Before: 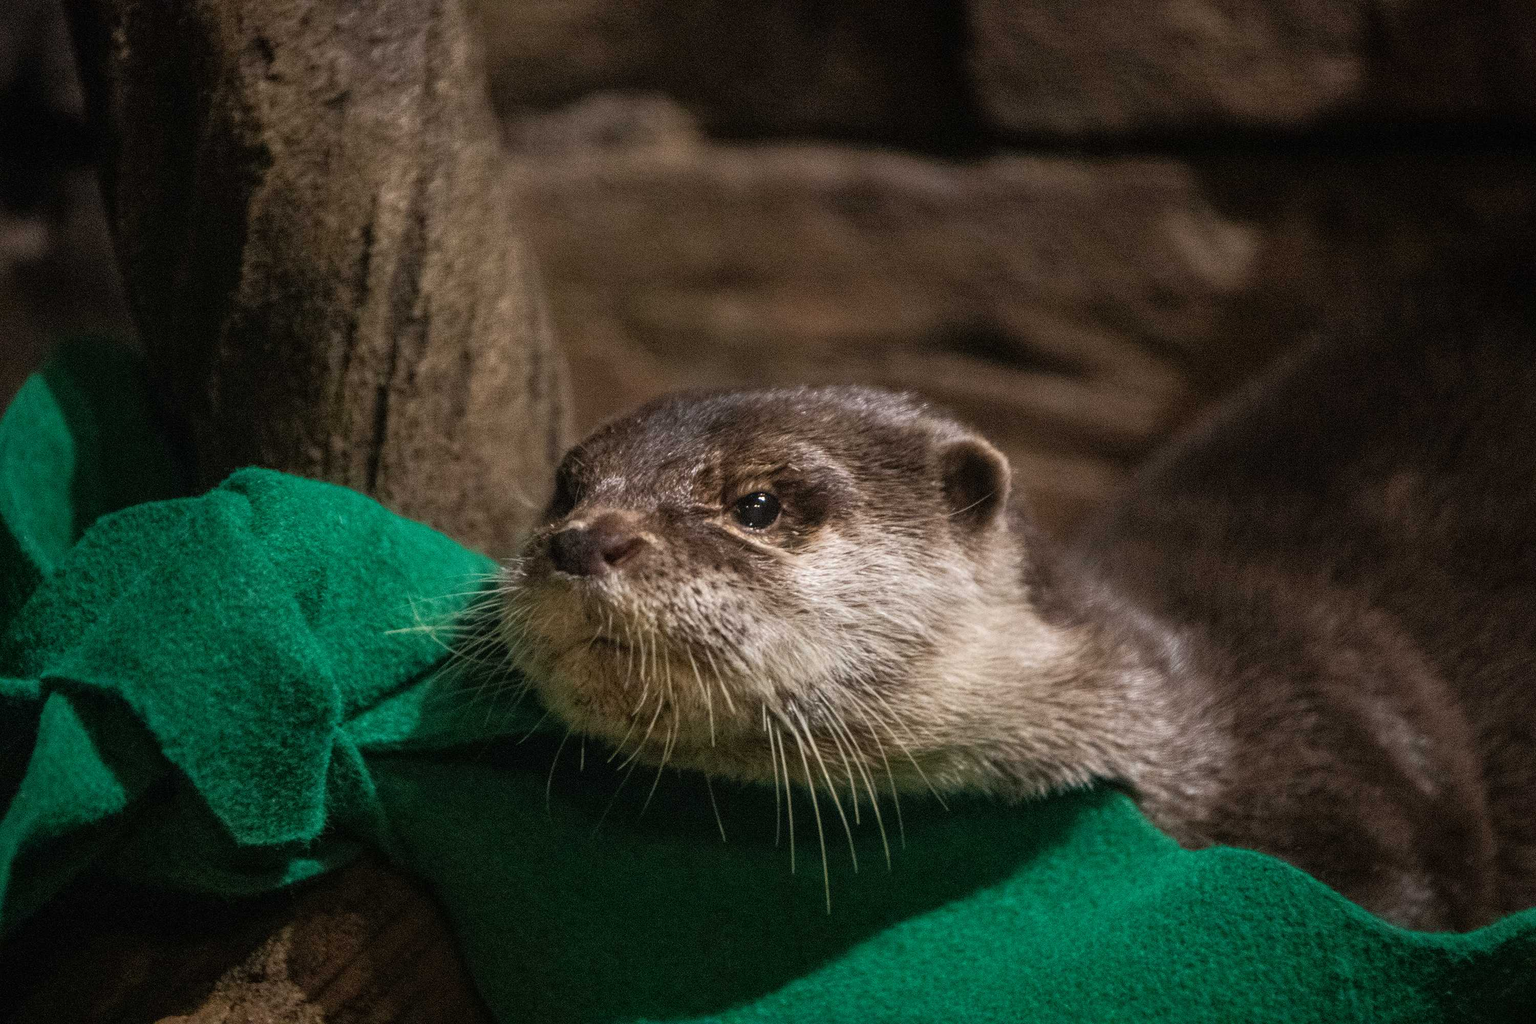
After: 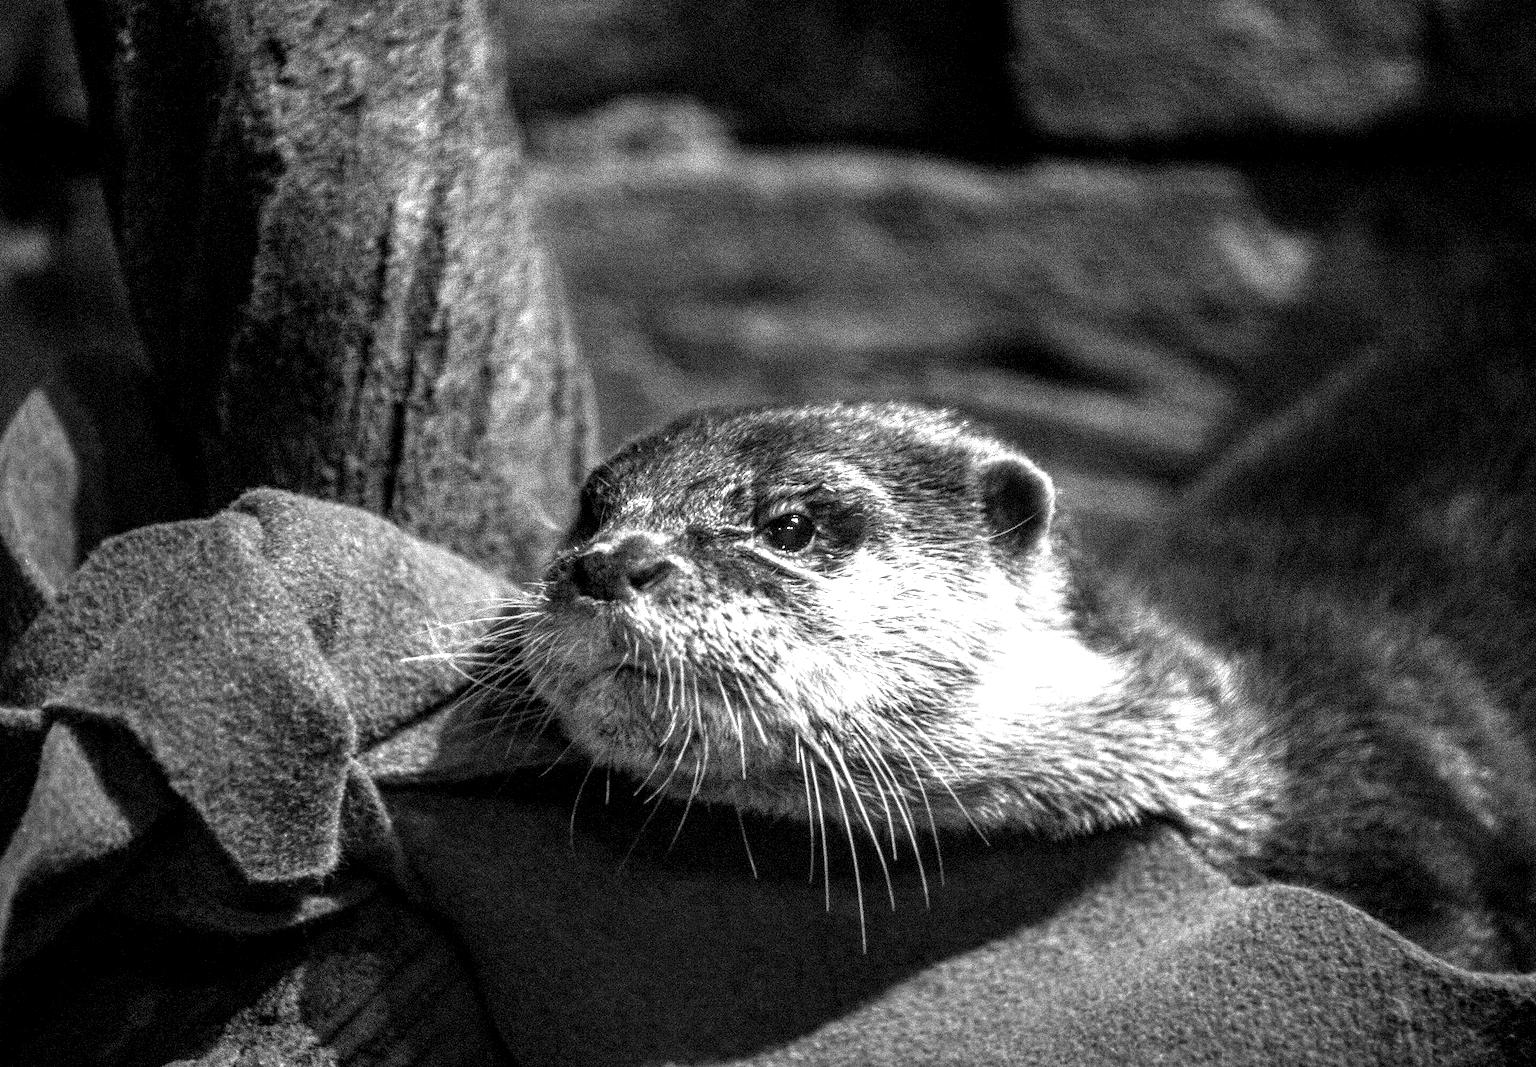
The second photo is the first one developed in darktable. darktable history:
color balance rgb: linear chroma grading › global chroma 3.45%, perceptual saturation grading › global saturation 11.24%, perceptual brilliance grading › global brilliance 3.04%, global vibrance 2.8%
exposure: black level correction 0, exposure 0.7 EV, compensate exposure bias true, compensate highlight preservation false
local contrast: highlights 60%, shadows 60%, detail 160%
crop: right 4.126%, bottom 0.031%
monochrome: a 32, b 64, size 2.3, highlights 1
tone equalizer: -8 EV -0.417 EV, -7 EV -0.389 EV, -6 EV -0.333 EV, -5 EV -0.222 EV, -3 EV 0.222 EV, -2 EV 0.333 EV, -1 EV 0.389 EV, +0 EV 0.417 EV, edges refinement/feathering 500, mask exposure compensation -1.57 EV, preserve details no
